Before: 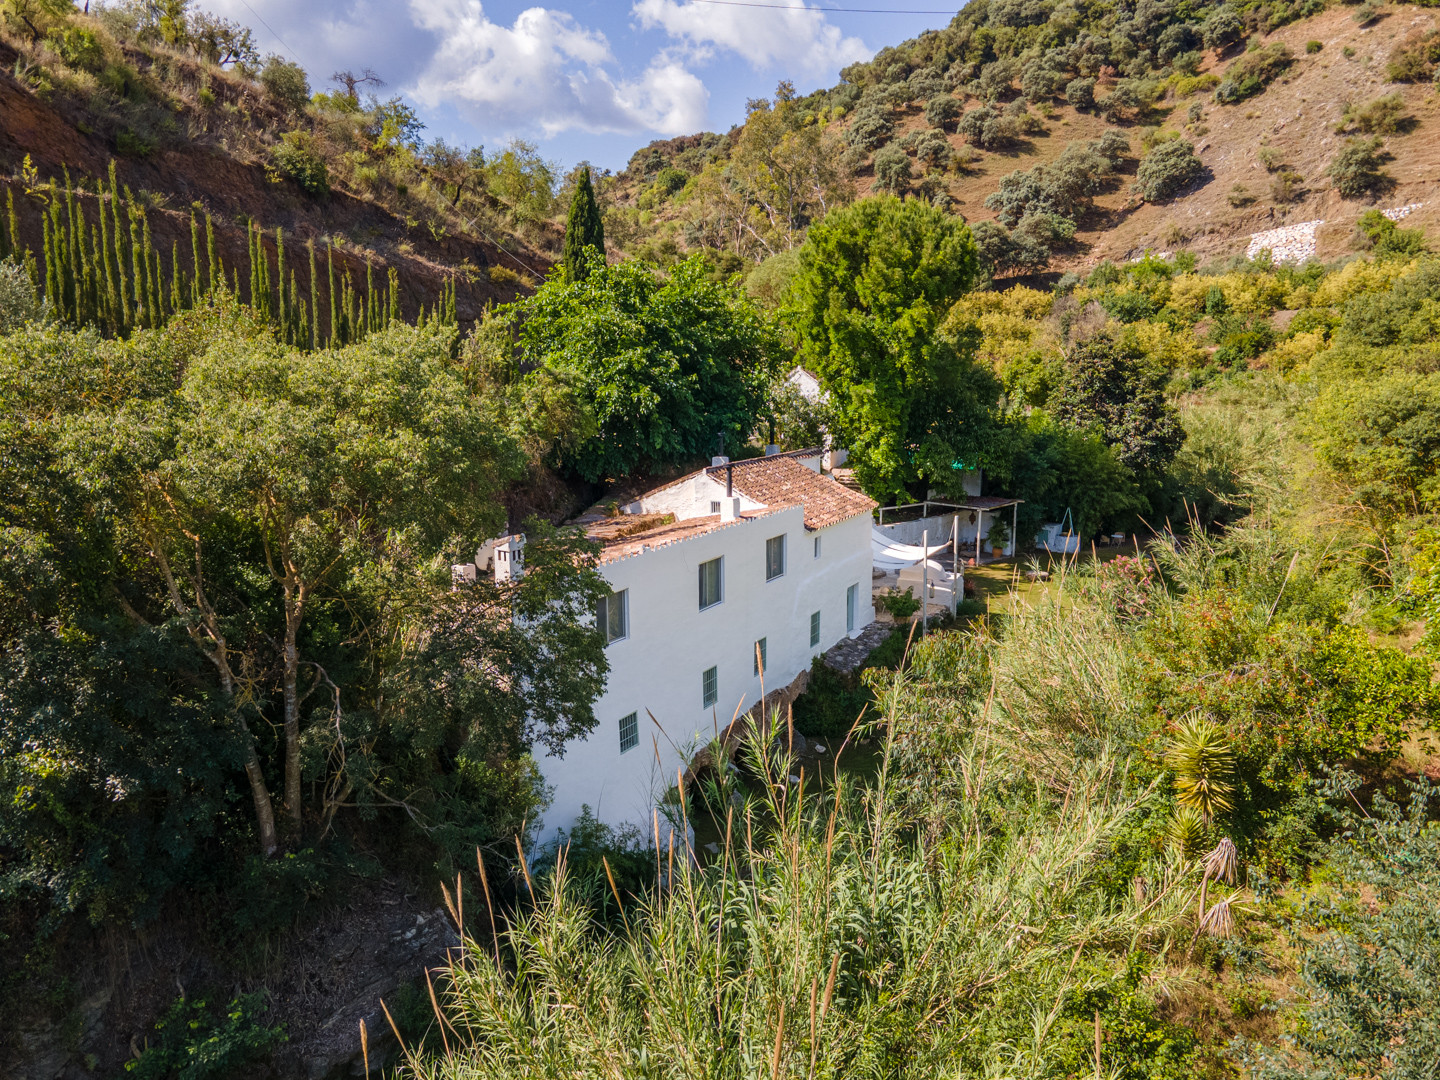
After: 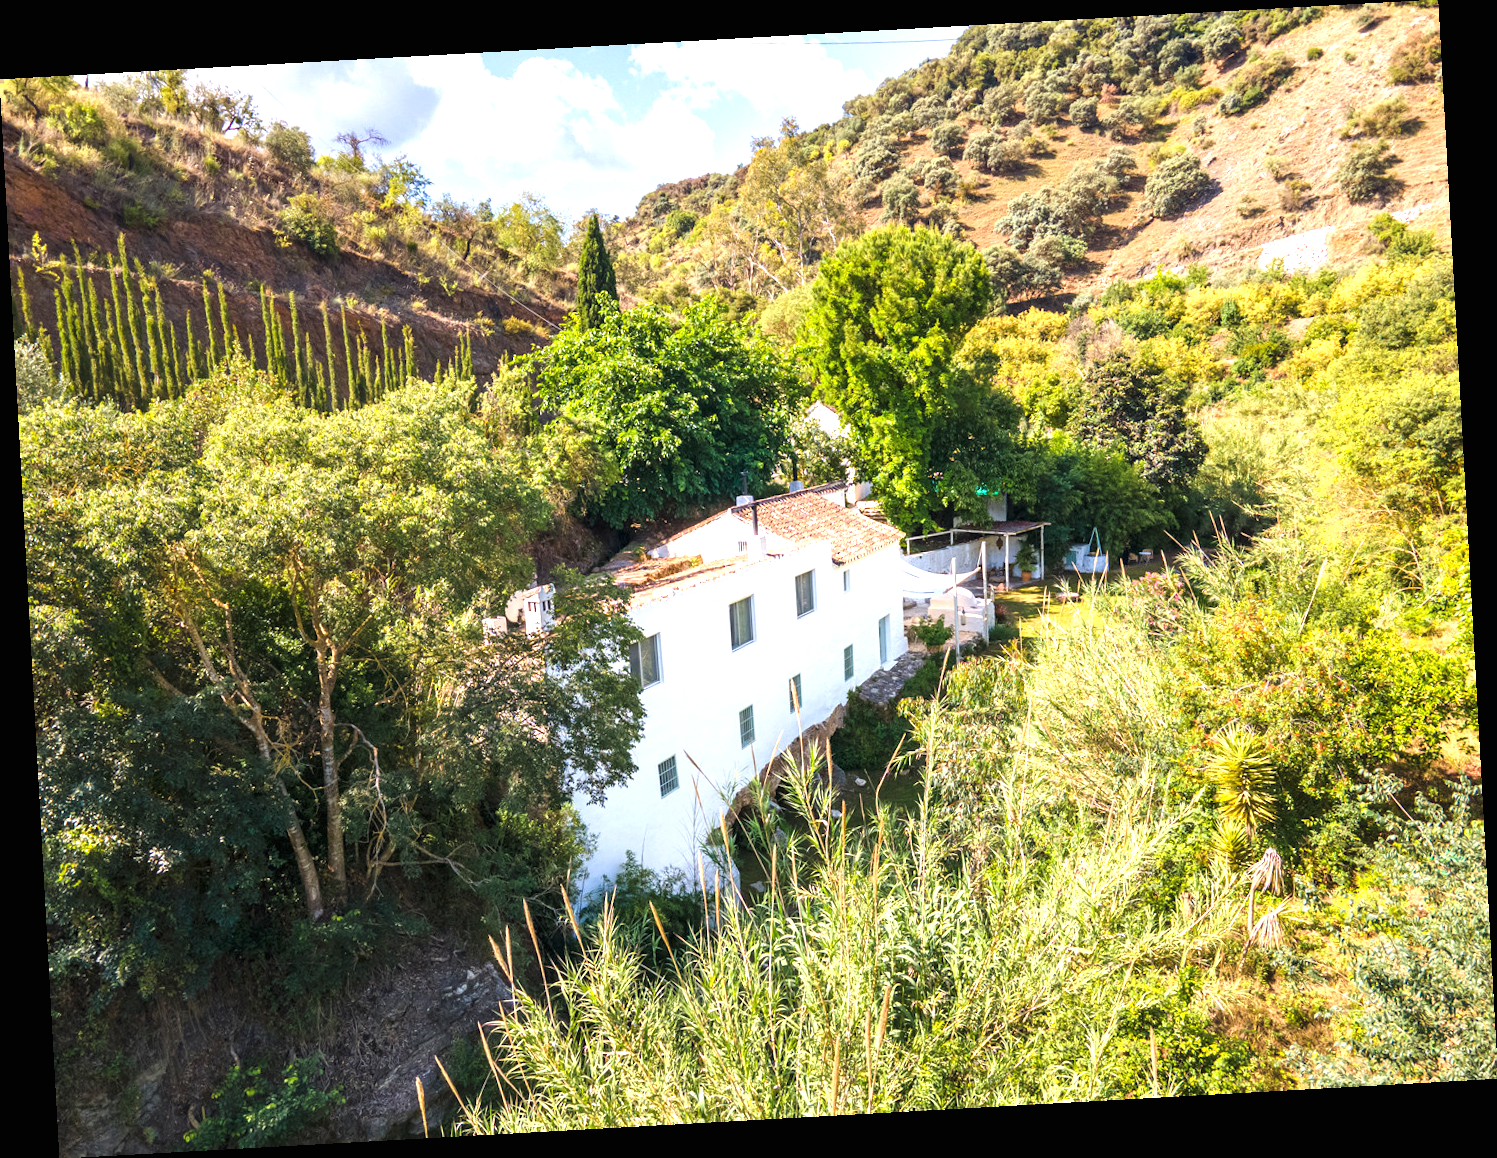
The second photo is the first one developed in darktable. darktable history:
rotate and perspective: rotation -3.18°, automatic cropping off
exposure: black level correction 0, exposure 1.3 EV, compensate exposure bias true, compensate highlight preservation false
